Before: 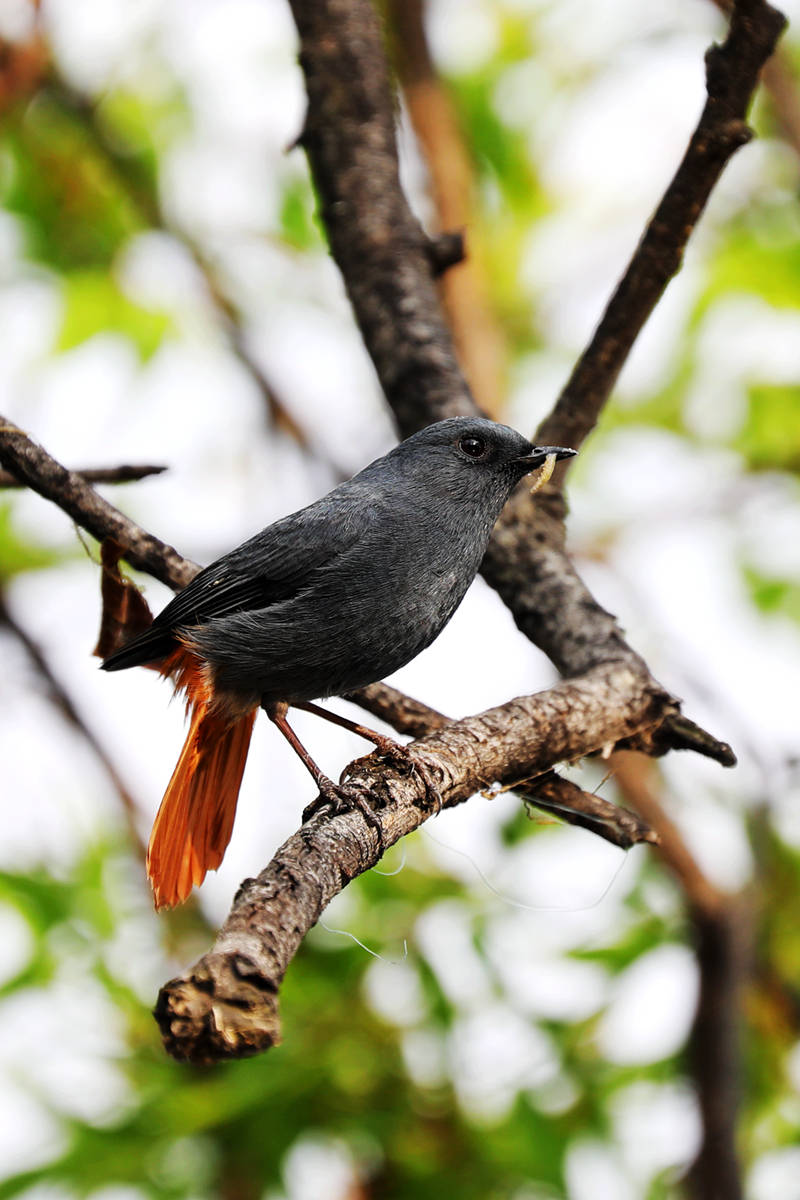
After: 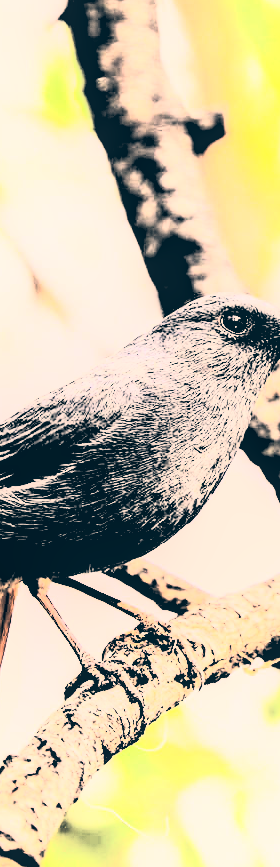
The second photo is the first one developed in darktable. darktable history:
crop and rotate: left 29.898%, top 10.404%, right 35.071%, bottom 17.308%
levels: levels [0.514, 0.759, 1]
contrast brightness saturation: contrast 0.582, brightness 0.568, saturation -0.334
local contrast: detail 109%
exposure: black level correction 0, exposure 1.47 EV, compensate exposure bias true, compensate highlight preservation false
color correction: highlights a* 10.33, highlights b* 14.07, shadows a* -9.73, shadows b* -14.84
tone curve: curves: ch0 [(0, 0) (0.003, 0.004) (0.011, 0.016) (0.025, 0.035) (0.044, 0.062) (0.069, 0.097) (0.1, 0.143) (0.136, 0.205) (0.177, 0.276) (0.224, 0.36) (0.277, 0.461) (0.335, 0.584) (0.399, 0.686) (0.468, 0.783) (0.543, 0.868) (0.623, 0.927) (0.709, 0.96) (0.801, 0.974) (0.898, 0.986) (1, 1)], color space Lab, independent channels, preserve colors none
